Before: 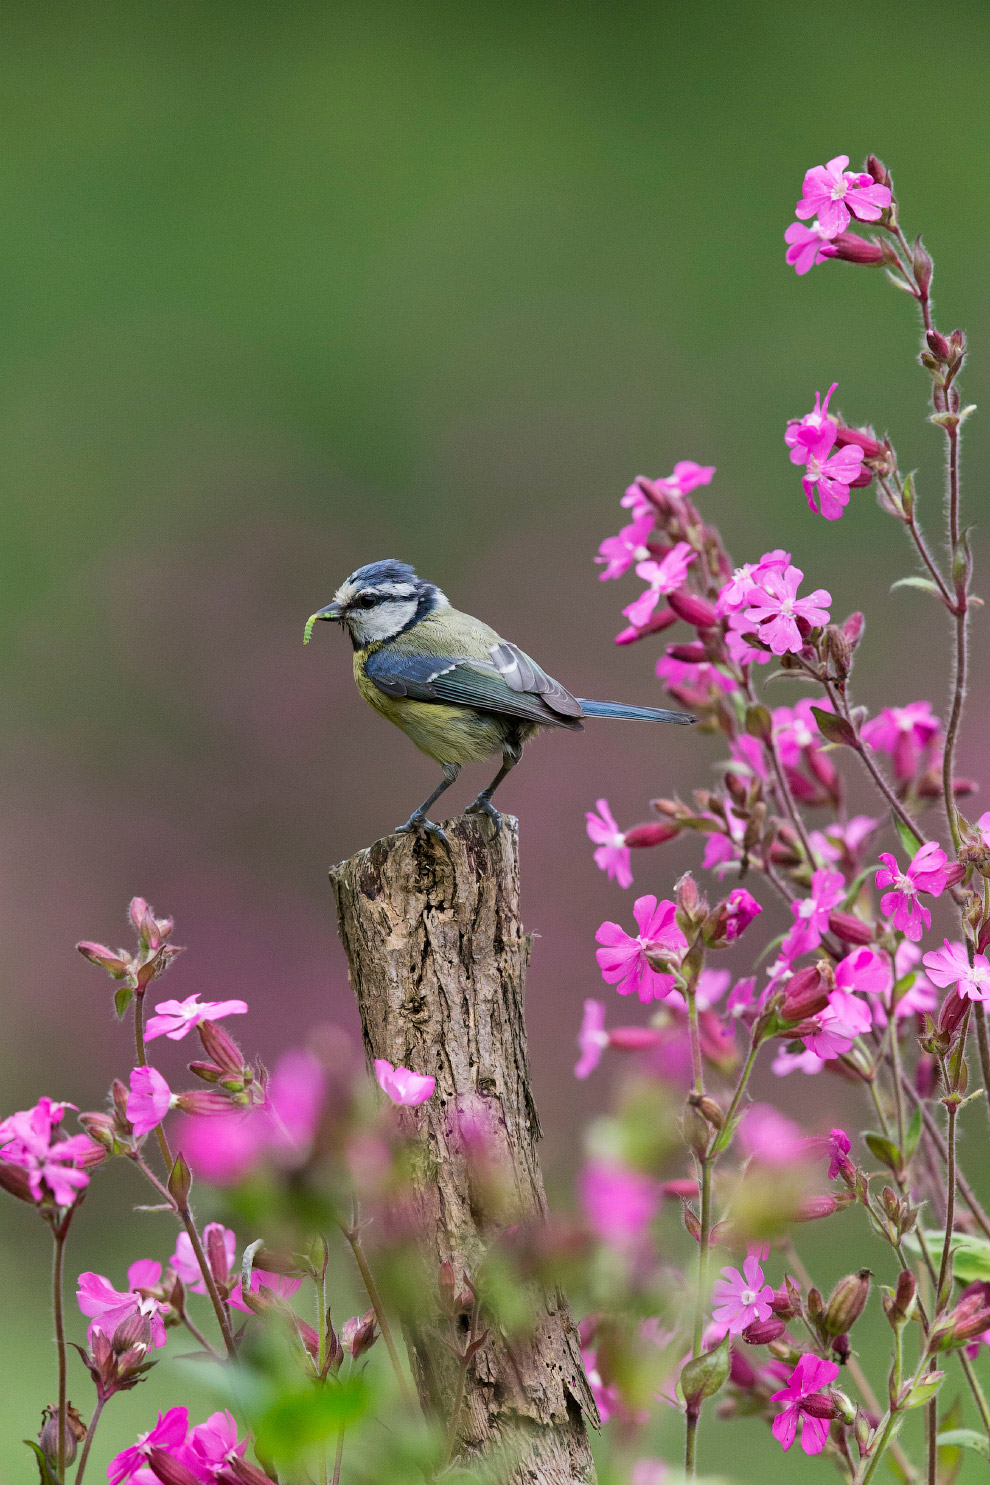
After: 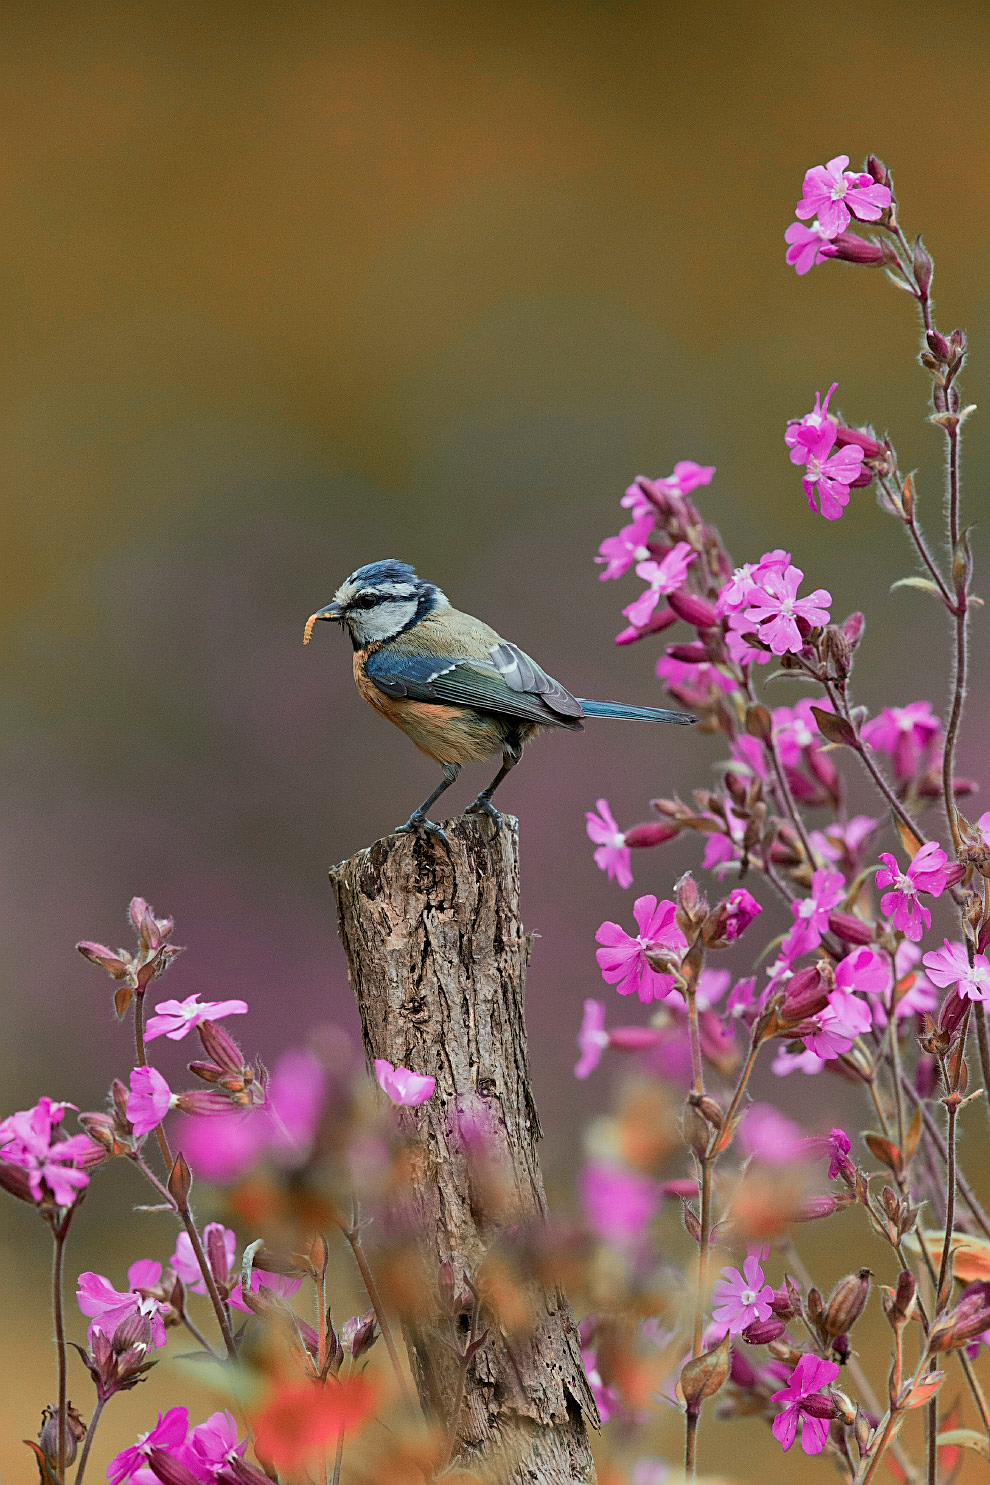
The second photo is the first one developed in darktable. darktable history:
color correction: highlights a* -6.32, highlights b* 0.625
sharpen: on, module defaults
color zones: curves: ch2 [(0, 0.488) (0.143, 0.417) (0.286, 0.212) (0.429, 0.179) (0.571, 0.154) (0.714, 0.415) (0.857, 0.495) (1, 0.488)]
exposure: black level correction 0.001, exposure -0.205 EV, compensate highlight preservation false
